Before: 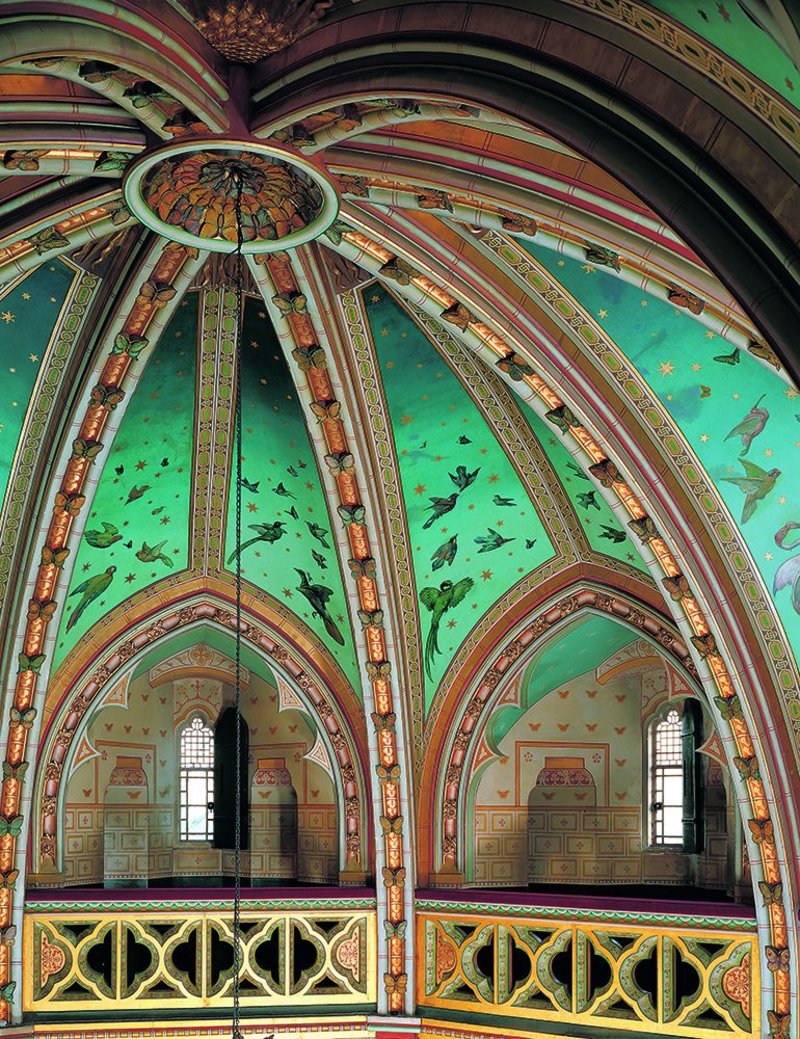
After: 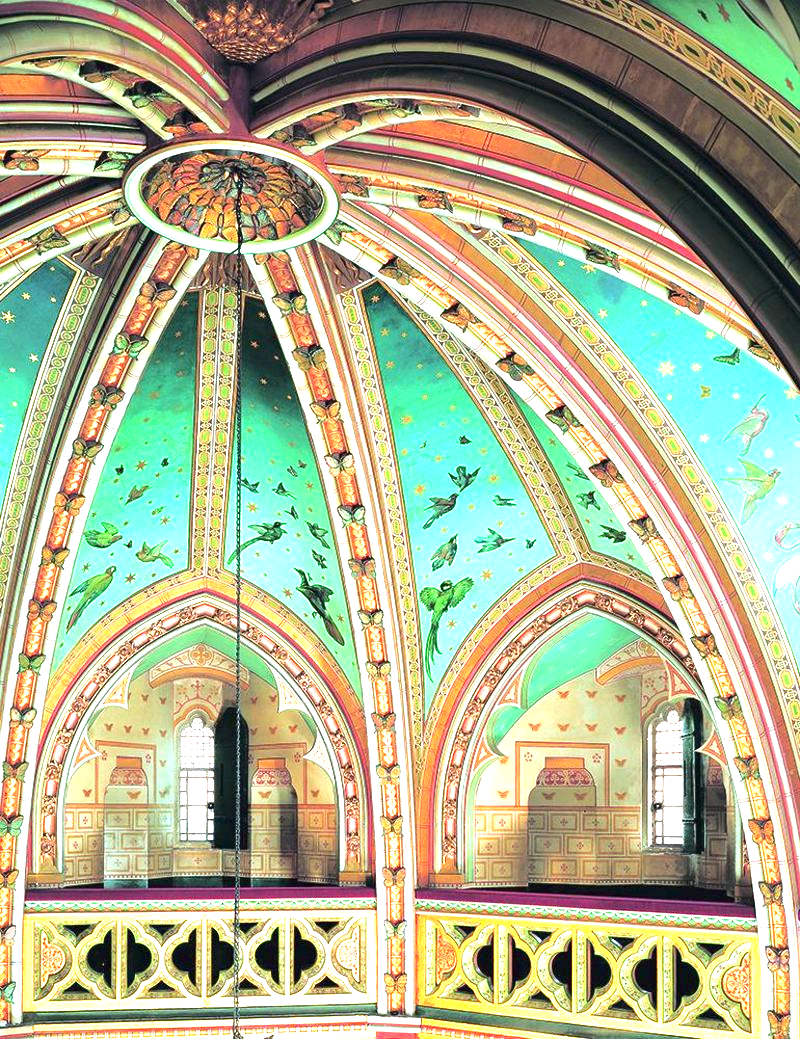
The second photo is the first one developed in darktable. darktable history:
exposure: black level correction 0, exposure 1.956 EV, compensate highlight preservation false
